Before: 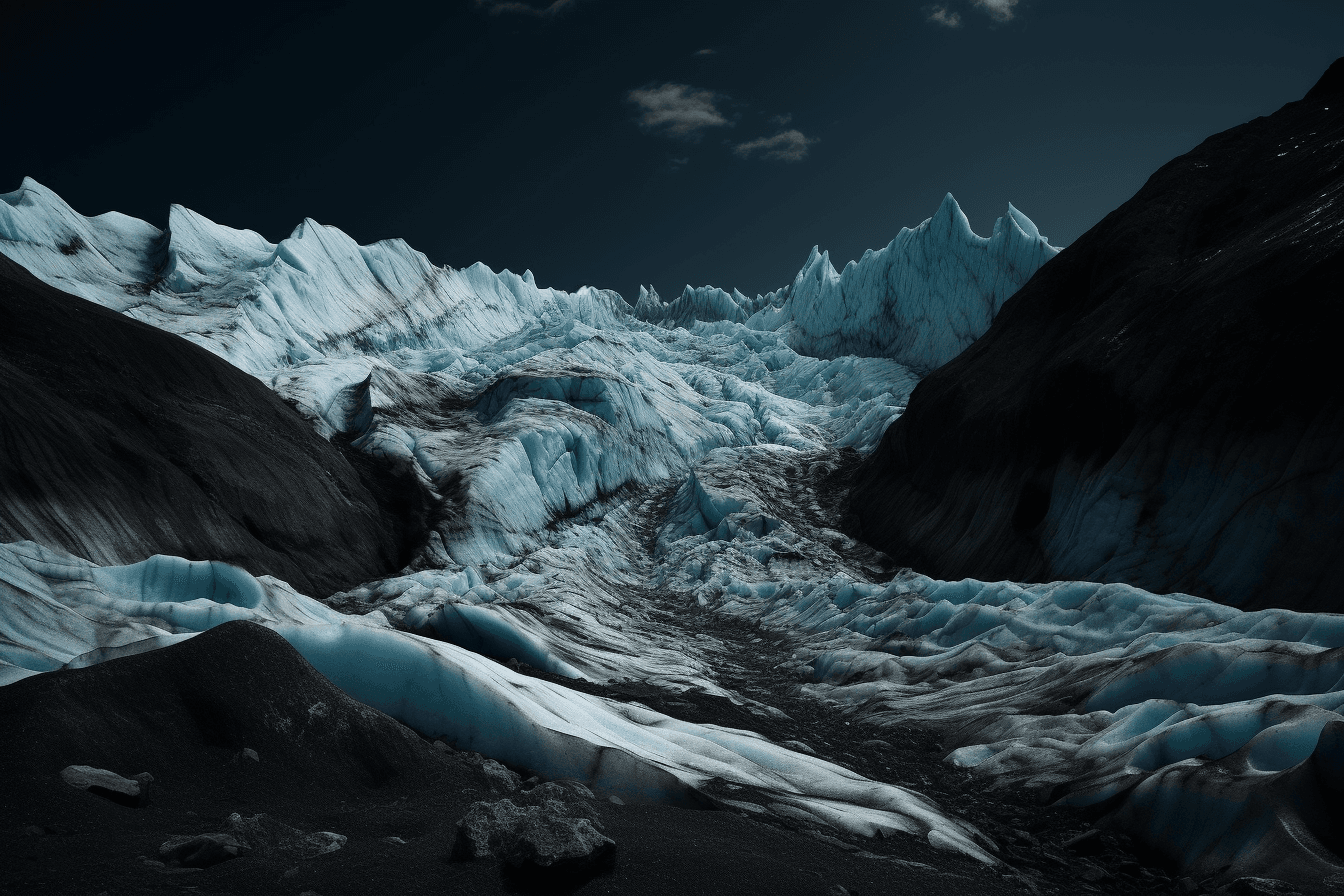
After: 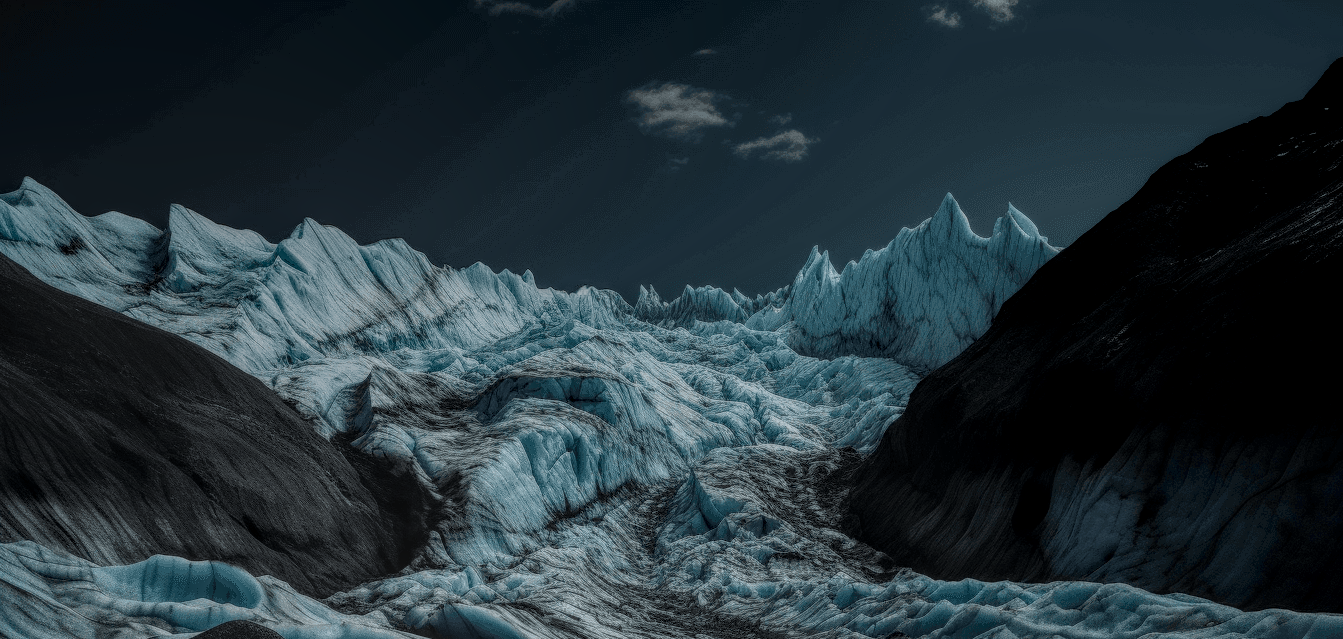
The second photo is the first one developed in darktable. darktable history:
local contrast: highlights 20%, shadows 30%, detail 200%, midtone range 0.2
crop: bottom 28.576%
